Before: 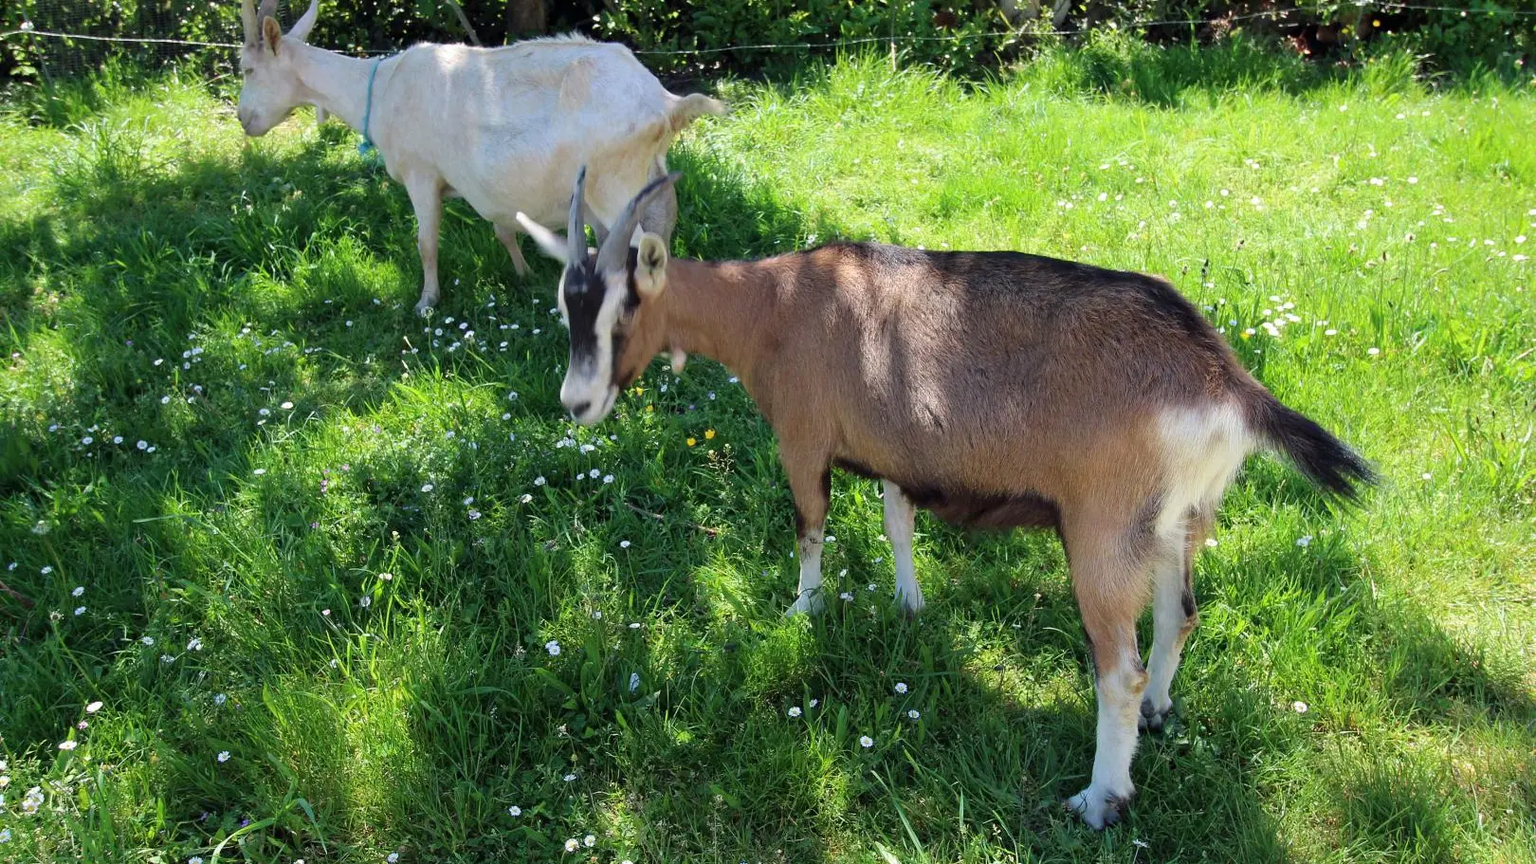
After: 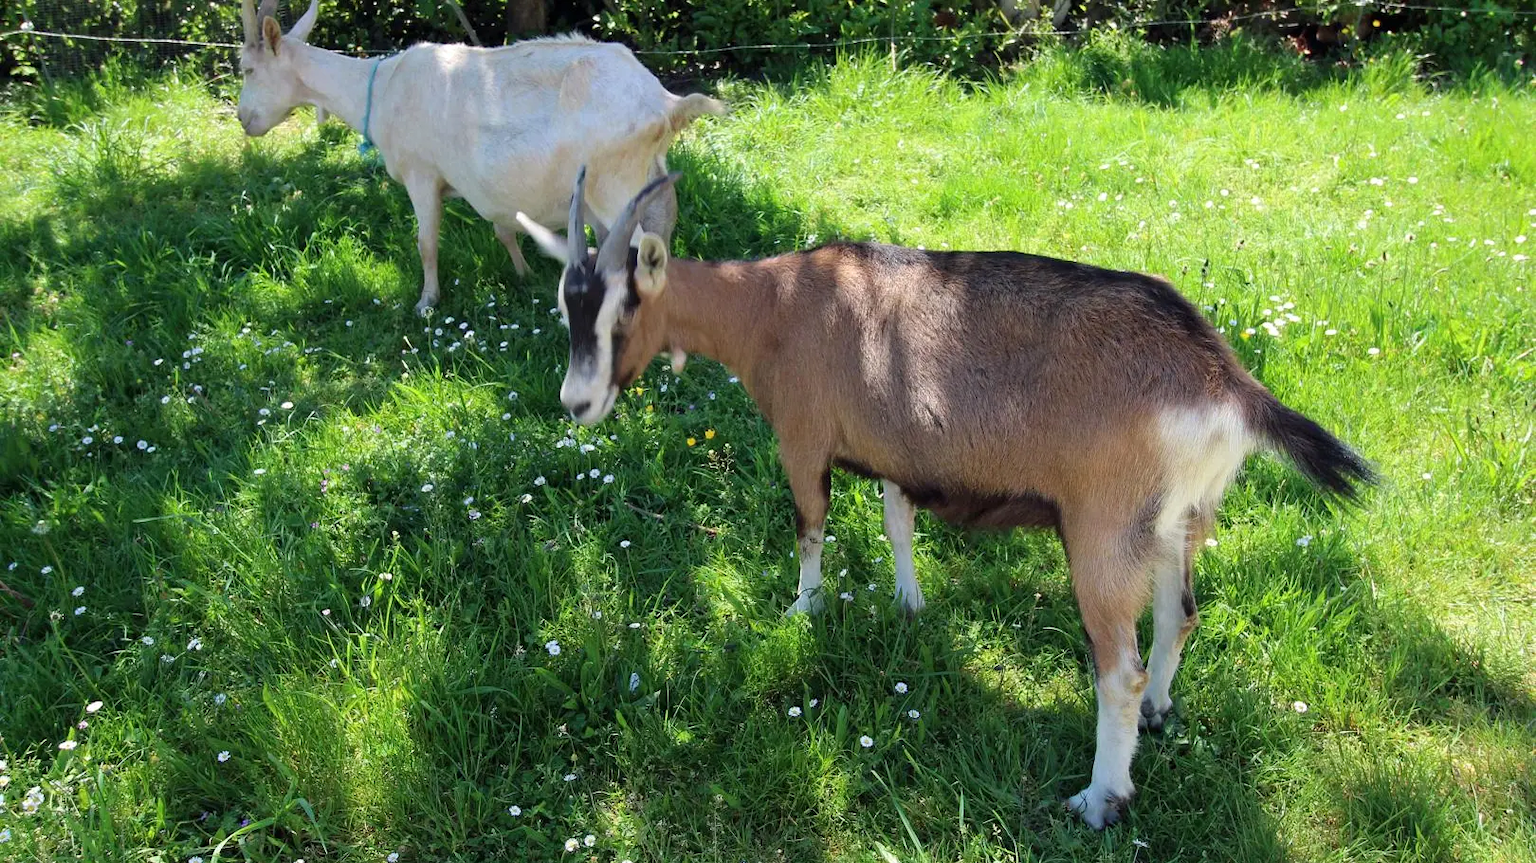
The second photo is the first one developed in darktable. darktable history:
levels: mode automatic, white 99.97%
